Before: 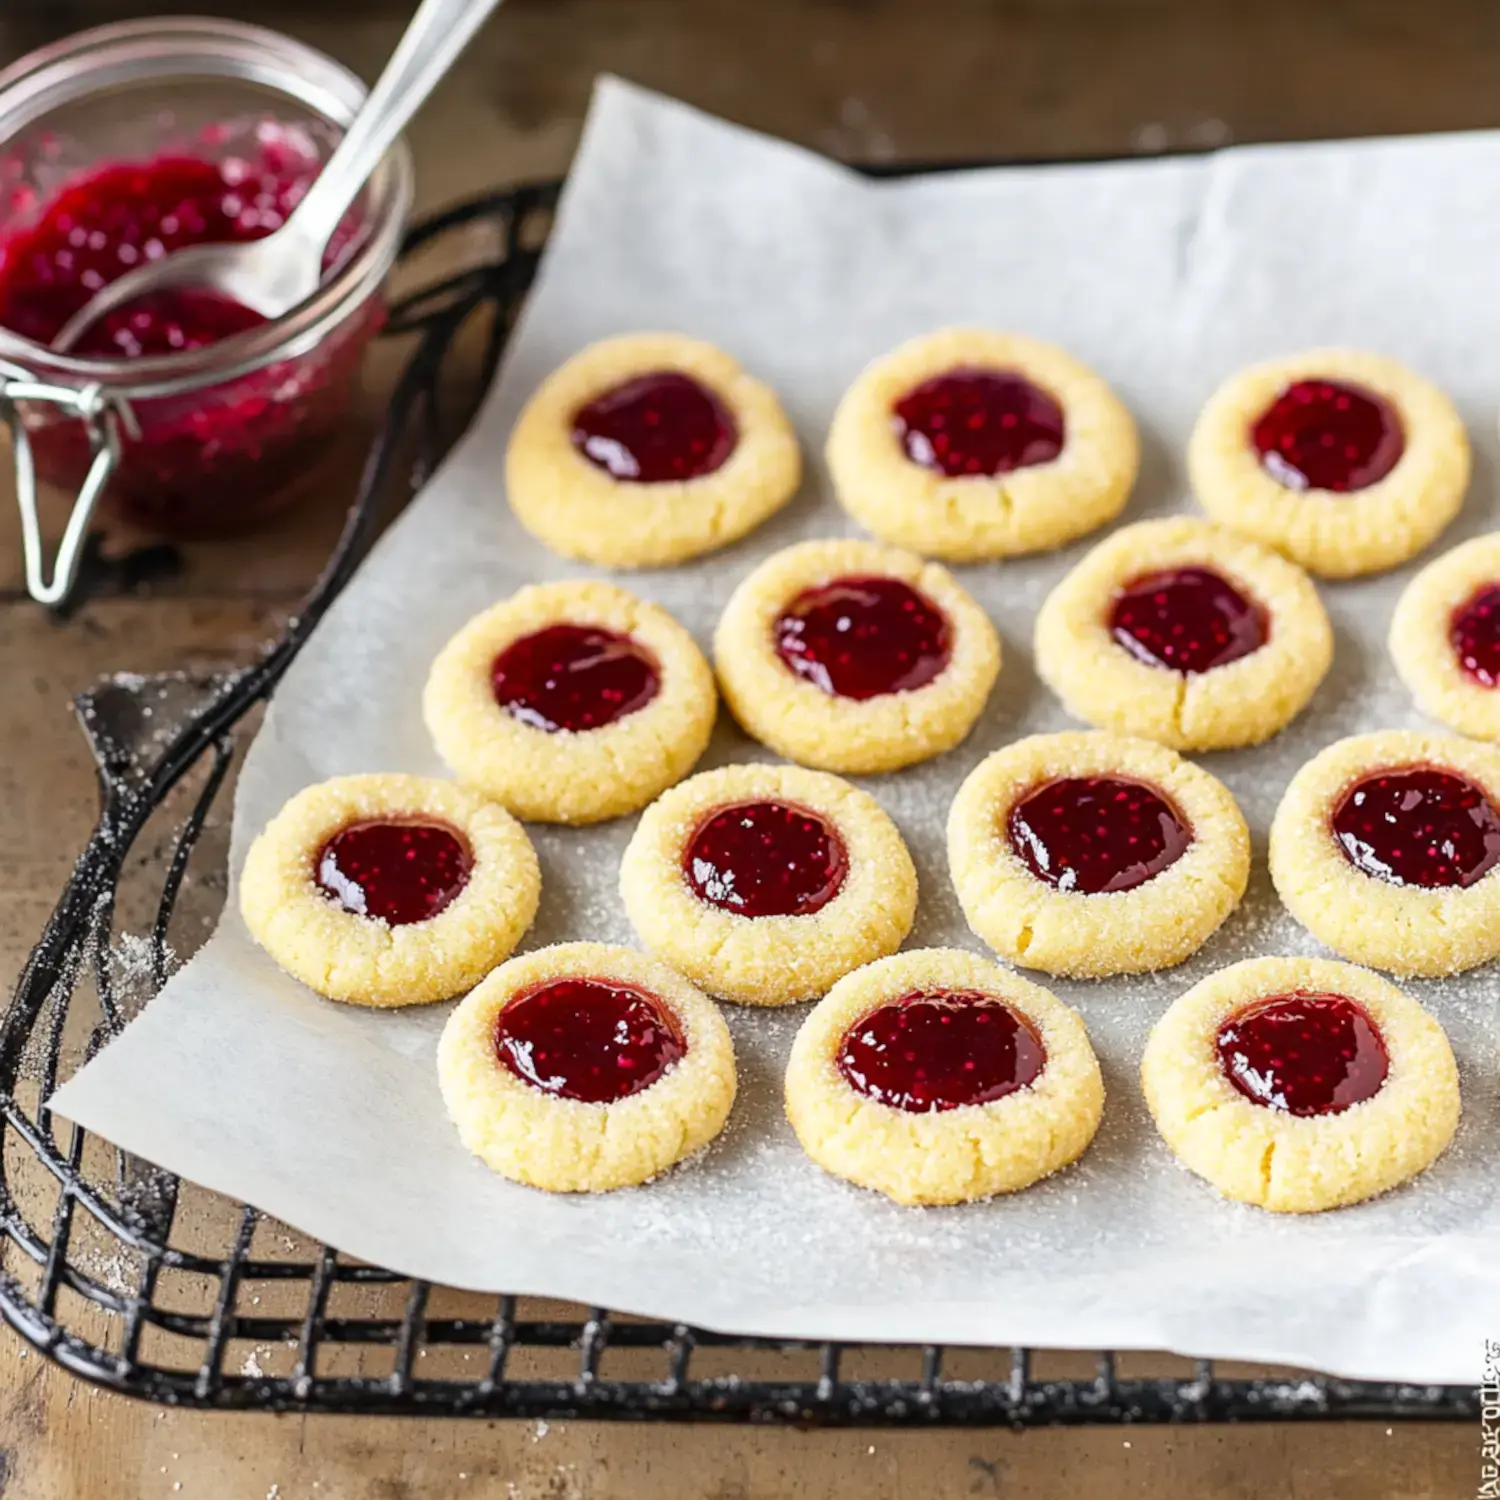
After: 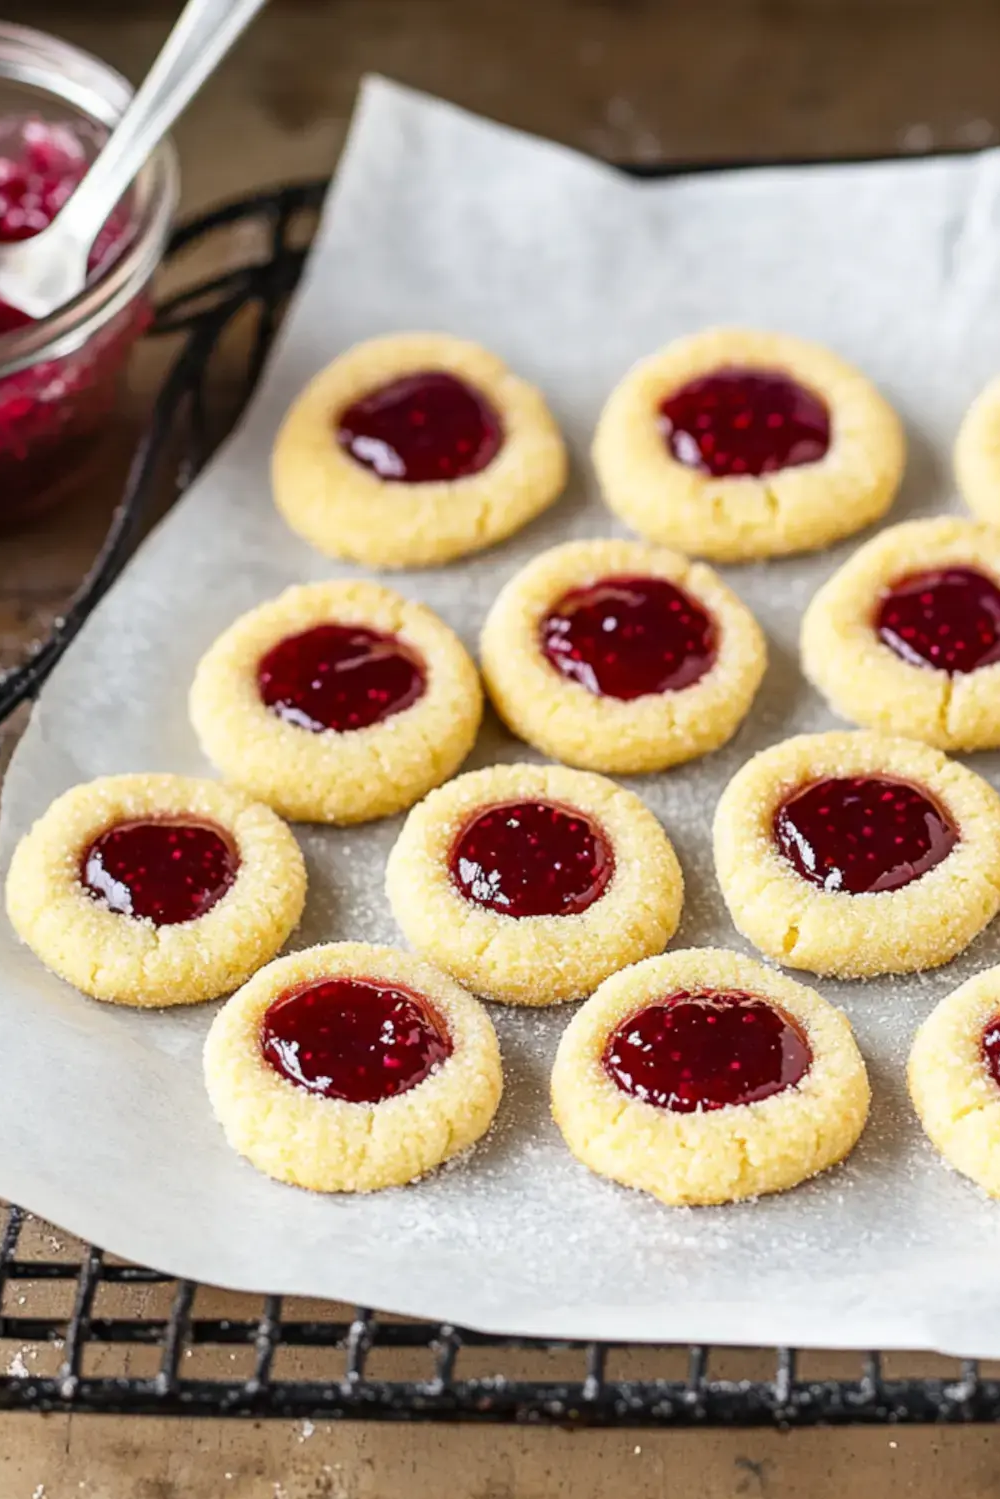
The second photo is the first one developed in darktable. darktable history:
crop and rotate: left 15.611%, right 17.685%
